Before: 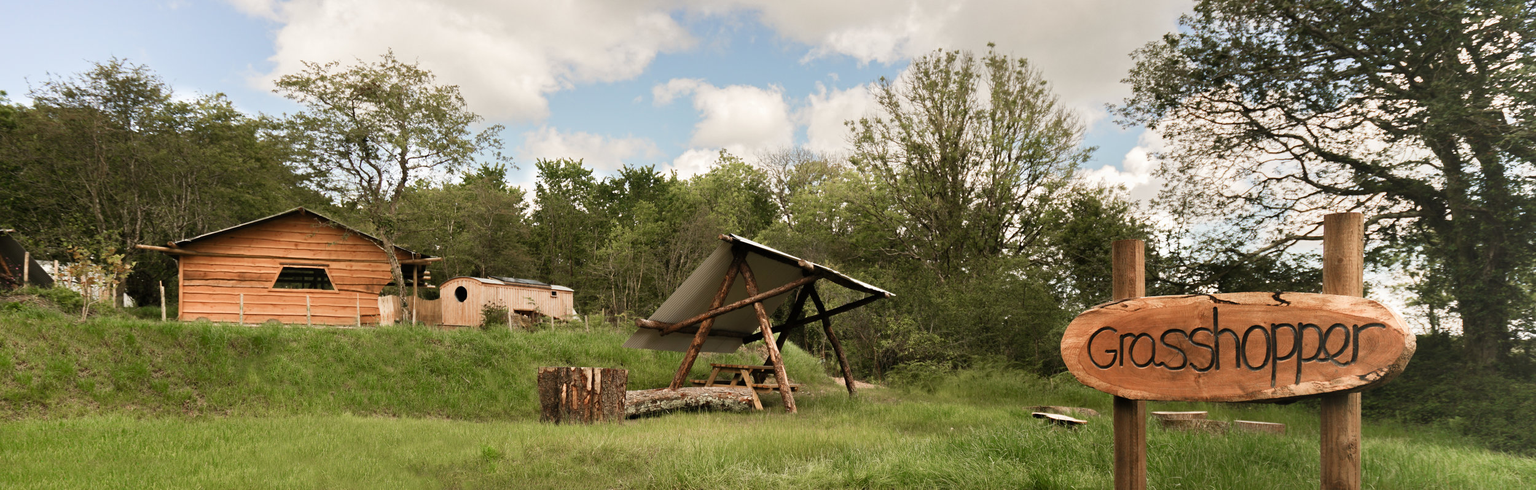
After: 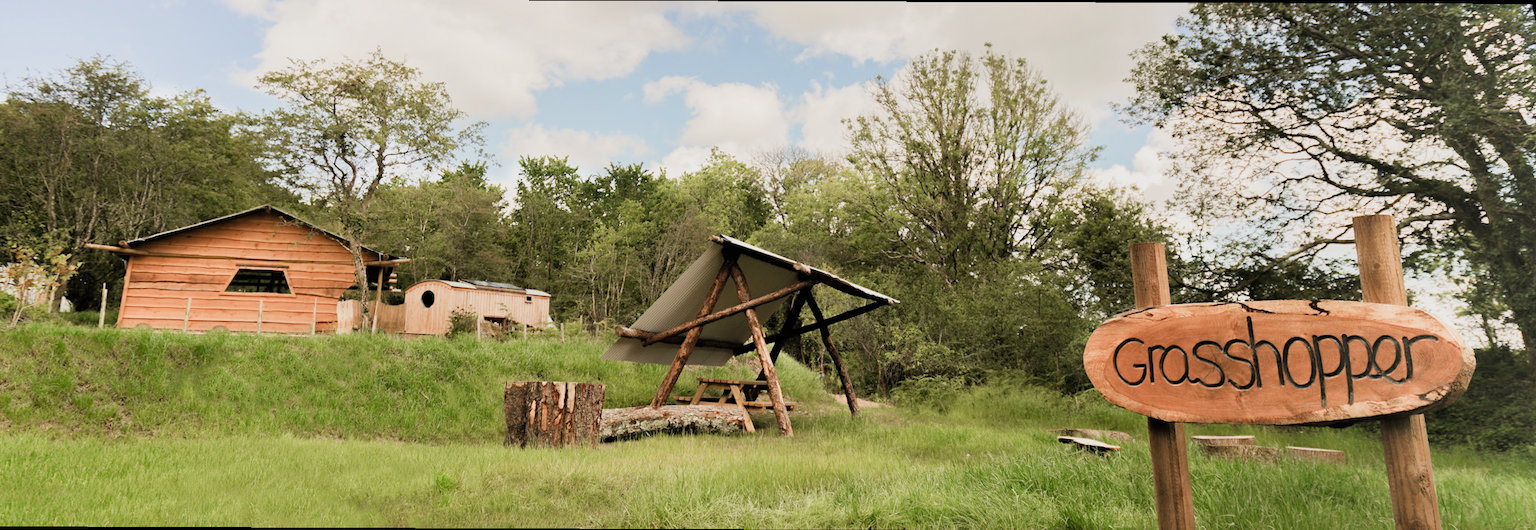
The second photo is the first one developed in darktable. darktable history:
filmic rgb: black relative exposure -7.65 EV, white relative exposure 4.56 EV, hardness 3.61
exposure: black level correction 0, exposure 0.7 EV, compensate exposure bias true, compensate highlight preservation false
rotate and perspective: rotation 0.215°, lens shift (vertical) -0.139, crop left 0.069, crop right 0.939, crop top 0.002, crop bottom 0.996
